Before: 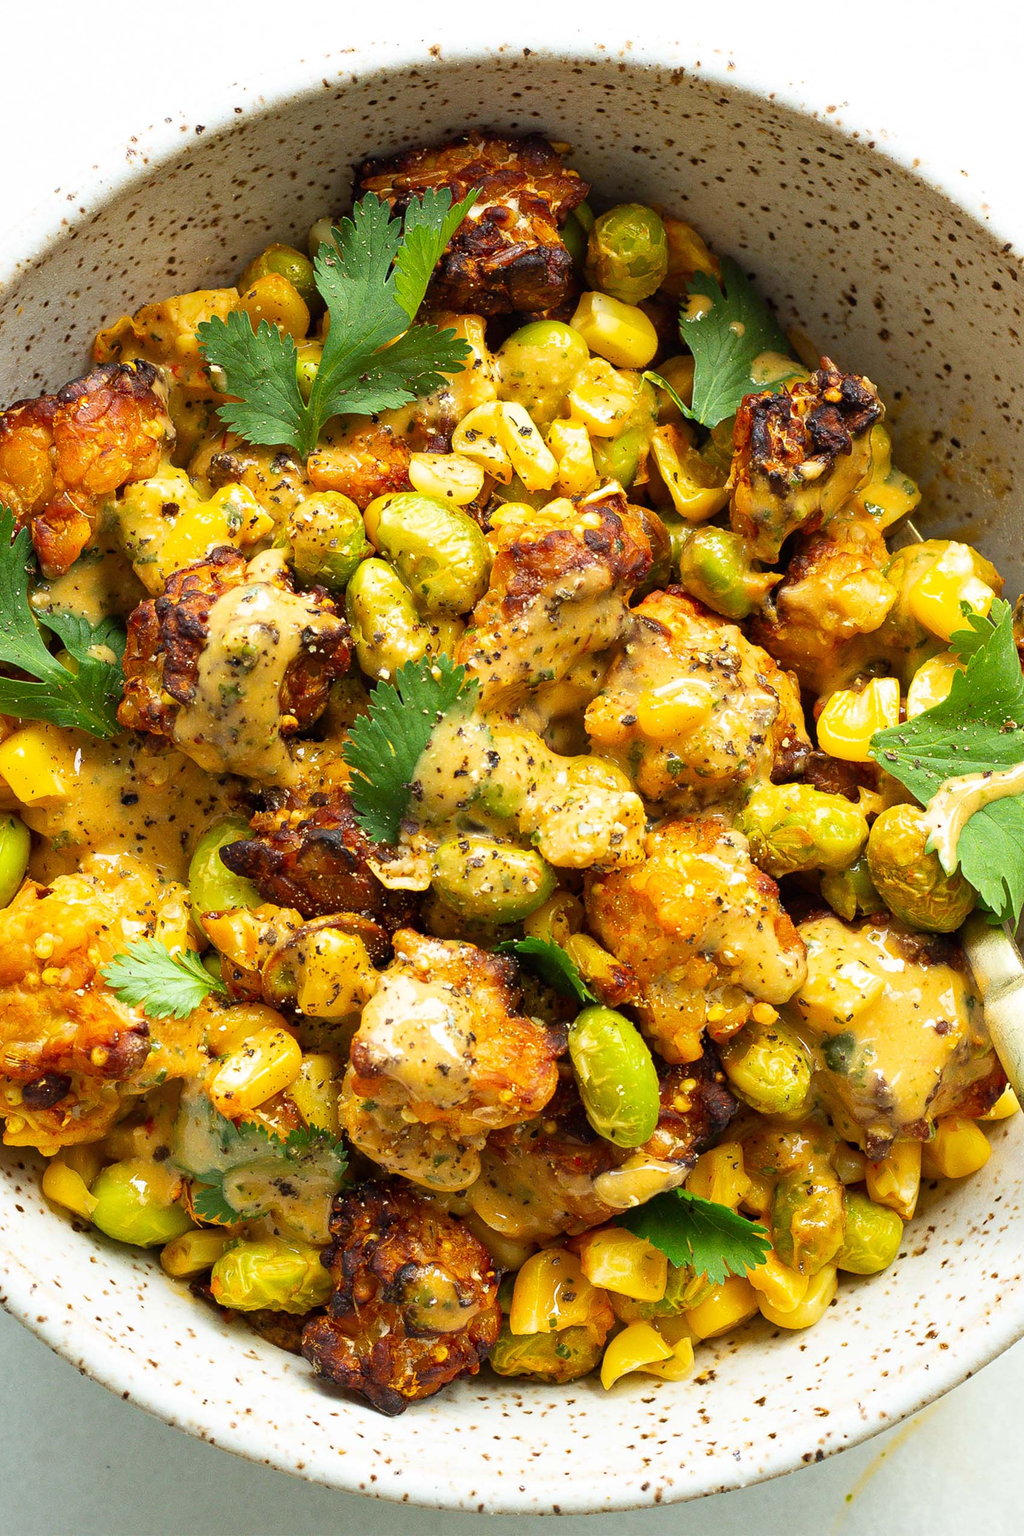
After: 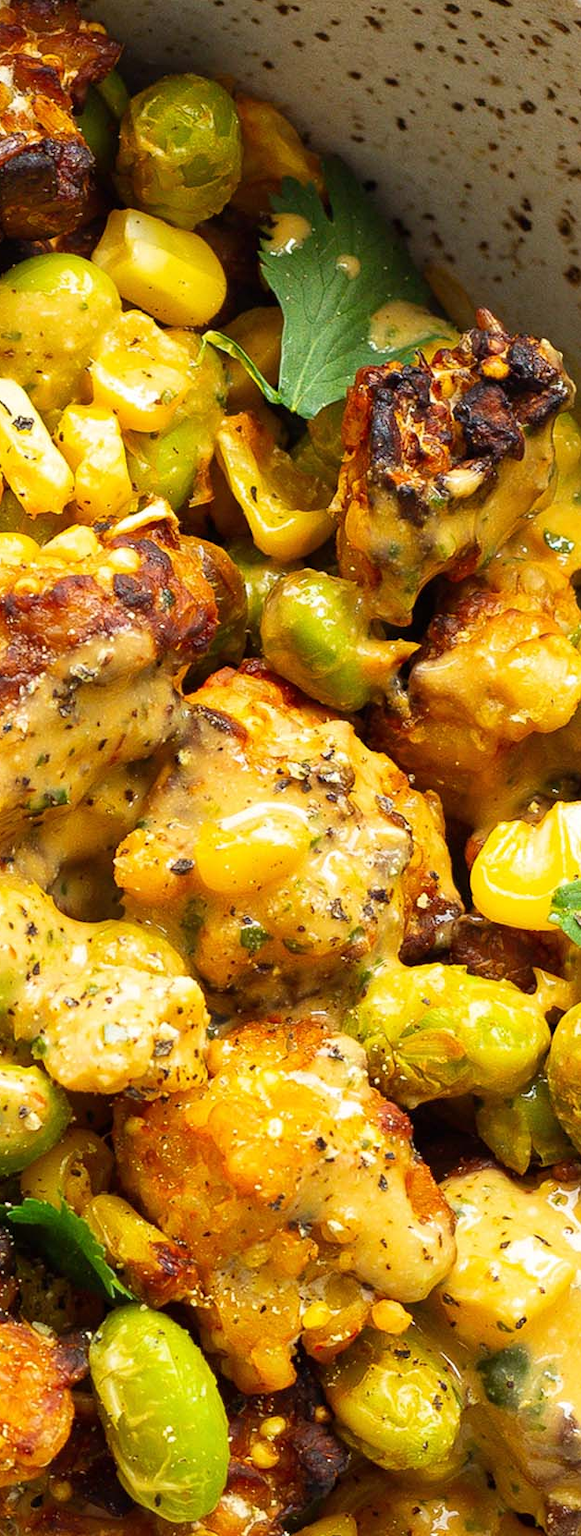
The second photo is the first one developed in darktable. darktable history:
crop and rotate: left 49.848%, top 10.152%, right 13.11%, bottom 24.644%
